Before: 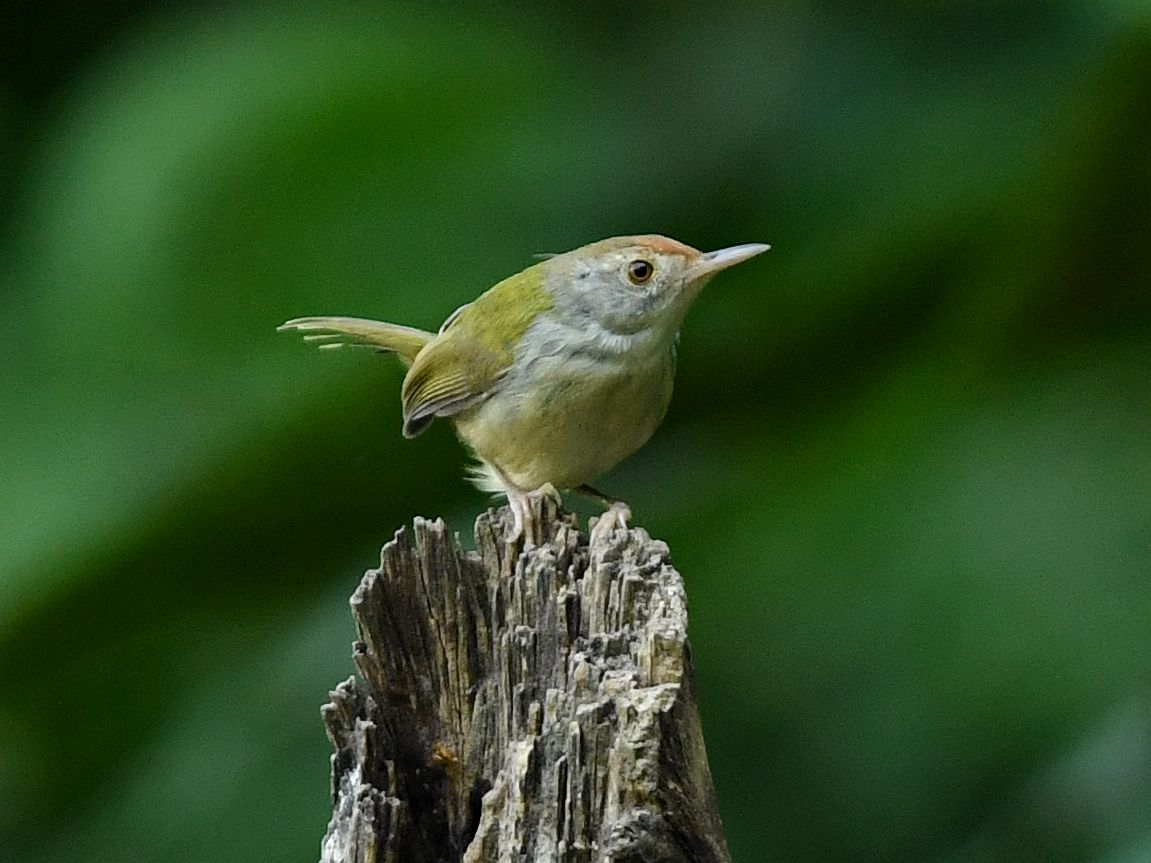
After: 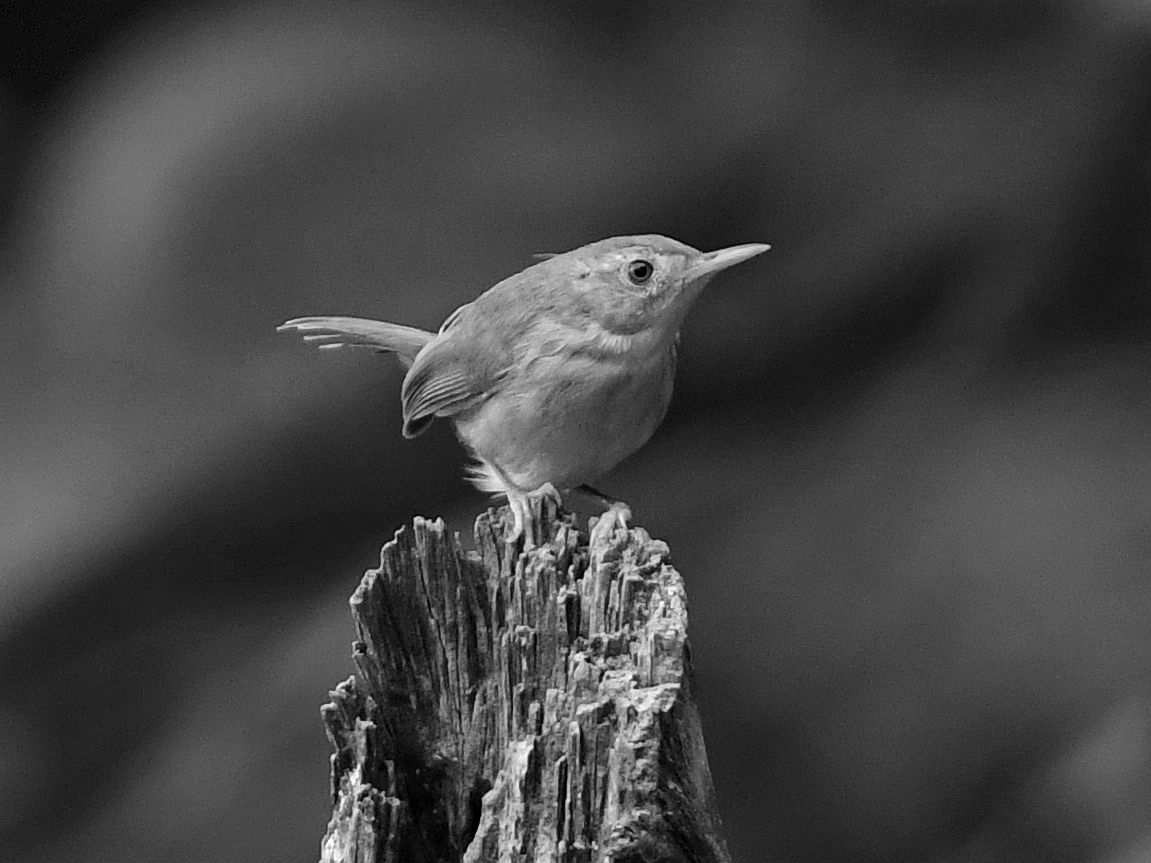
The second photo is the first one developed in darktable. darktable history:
color correction: highlights a* 10.12, highlights b* 39.04, shadows a* 14.62, shadows b* 3.37
color balance rgb: perceptual saturation grading › global saturation 10%, global vibrance 10%
monochrome: on, module defaults
color calibration: output R [1.063, -0.012, -0.003, 0], output B [-0.079, 0.047, 1, 0], illuminant custom, x 0.389, y 0.387, temperature 3838.64 K
